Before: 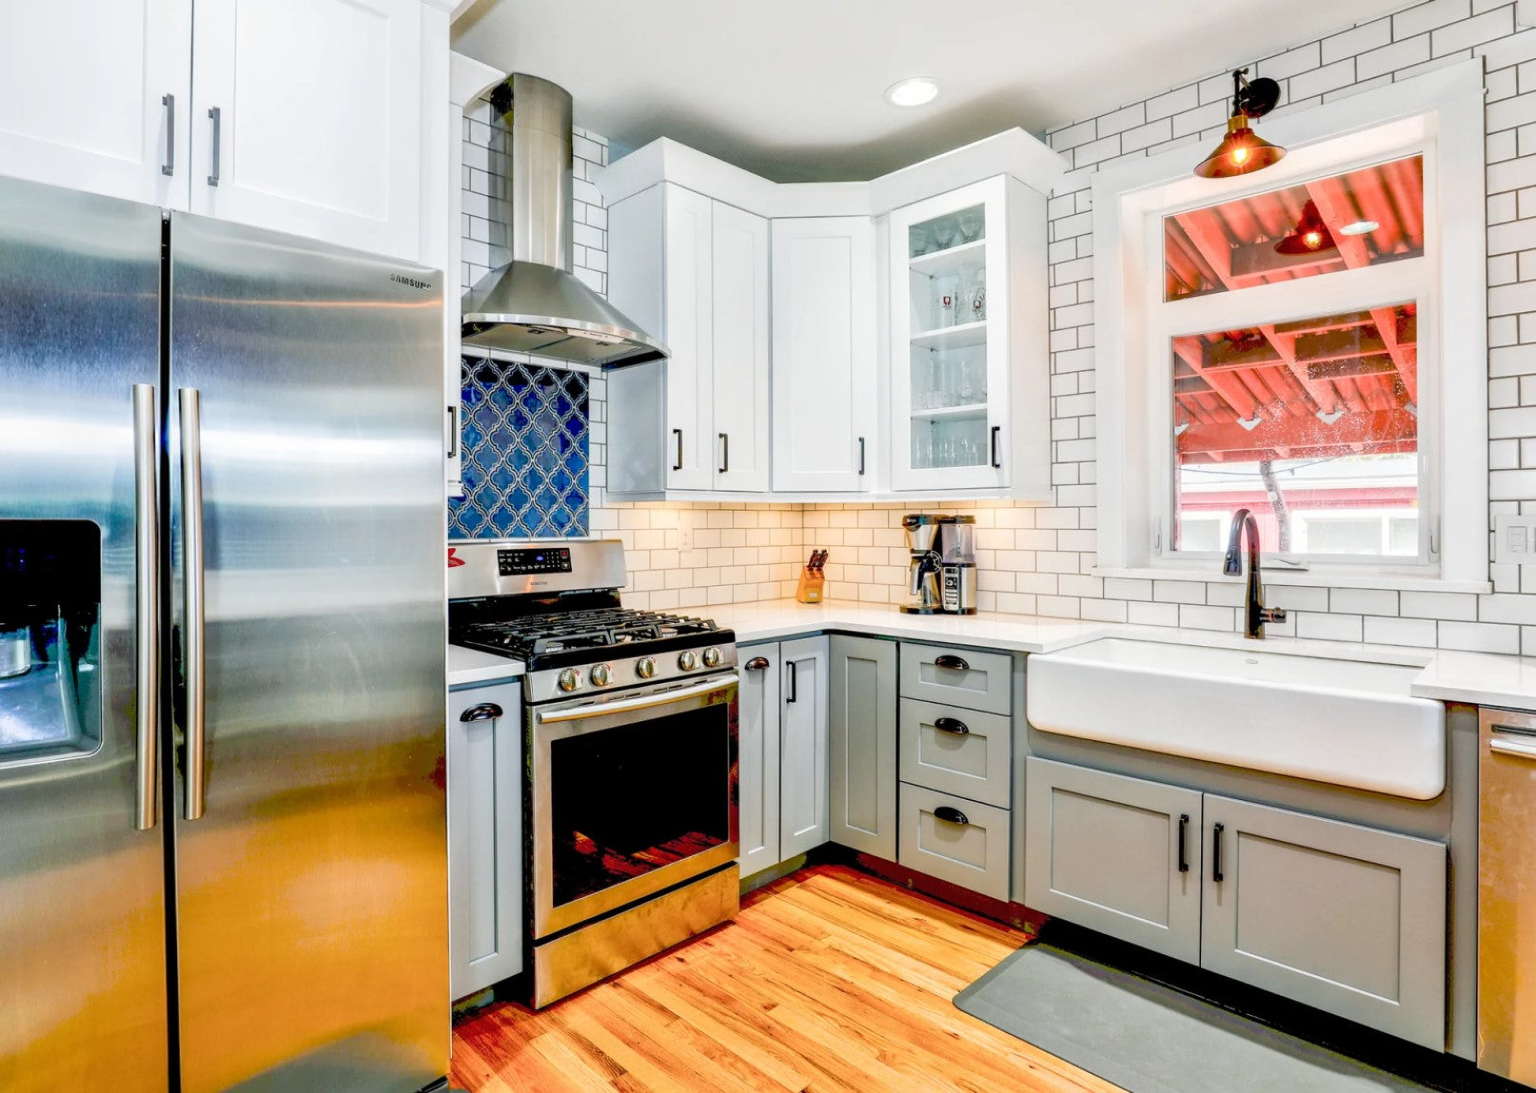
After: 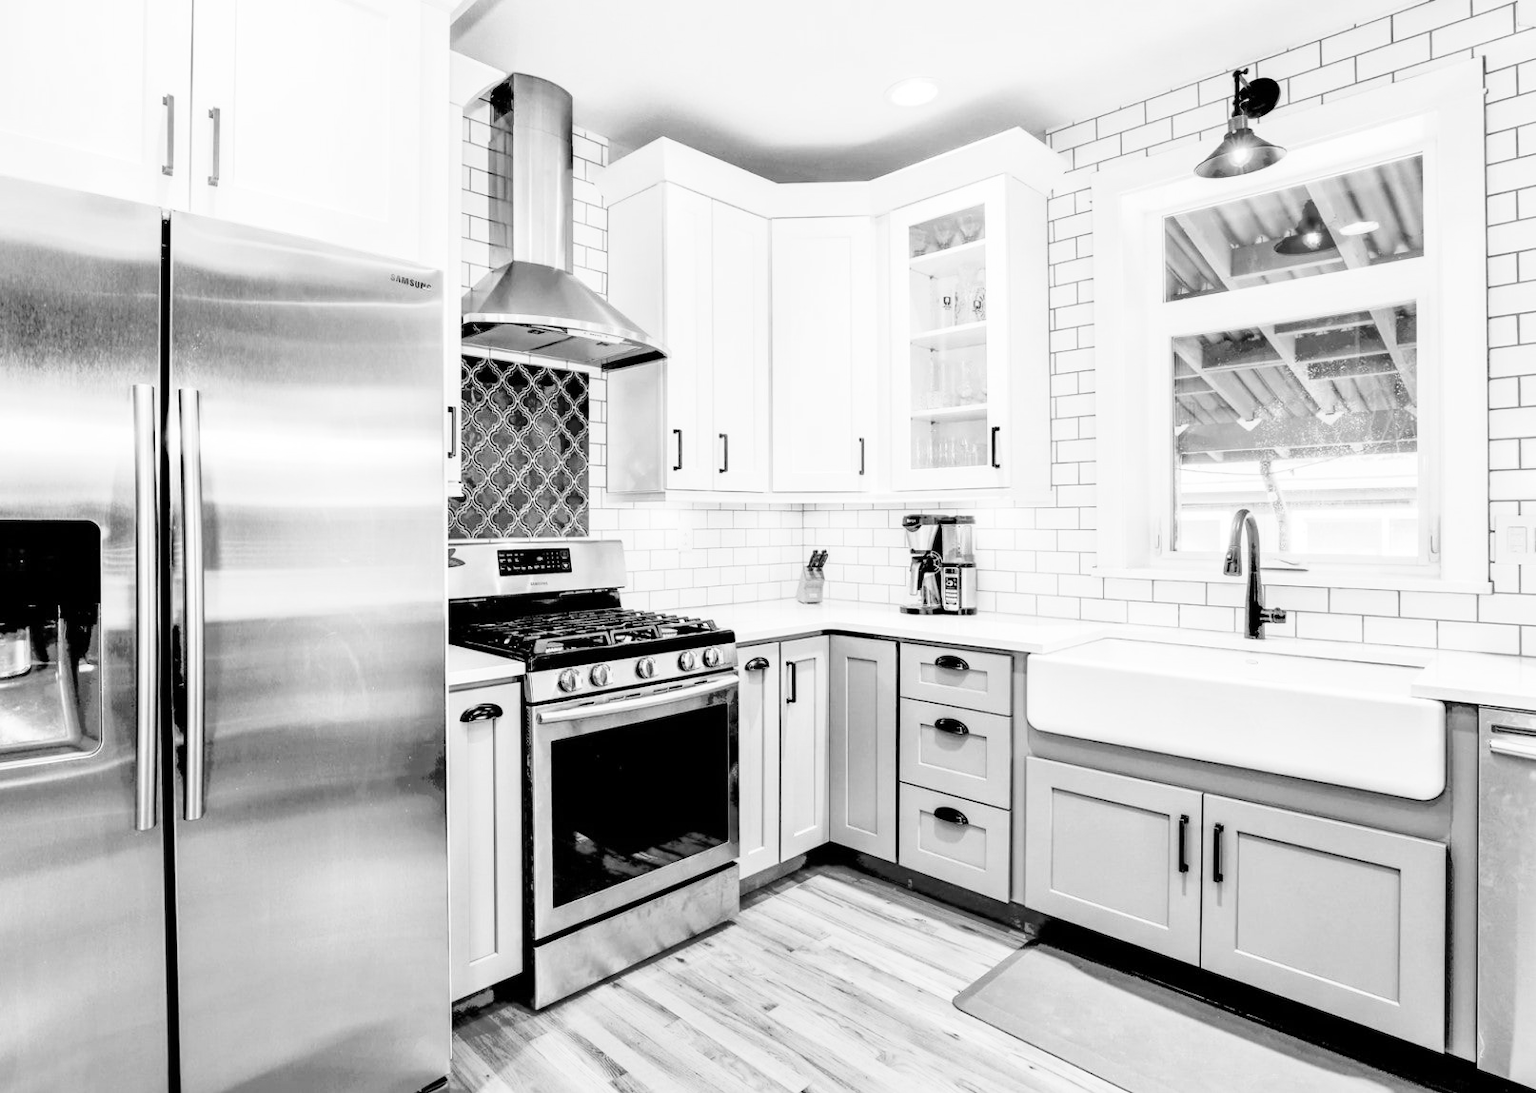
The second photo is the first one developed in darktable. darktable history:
monochrome: size 3.1
base curve: curves: ch0 [(0, 0) (0.028, 0.03) (0.121, 0.232) (0.46, 0.748) (0.859, 0.968) (1, 1)], preserve colors none
